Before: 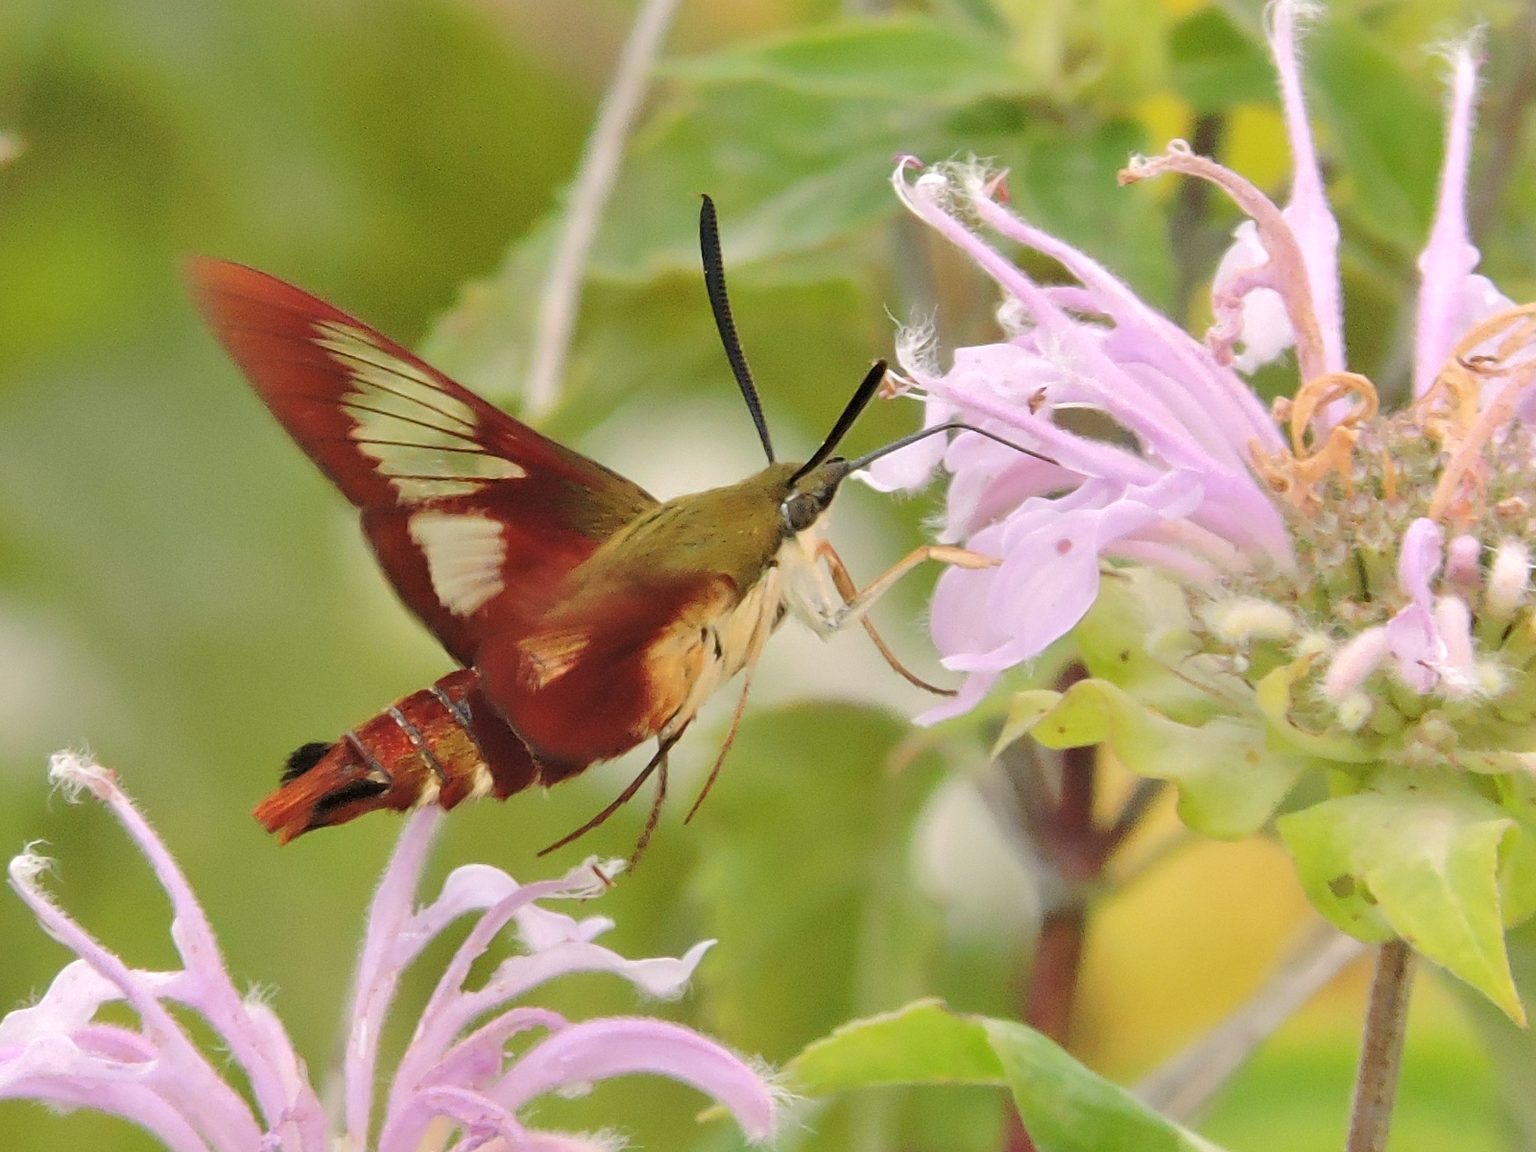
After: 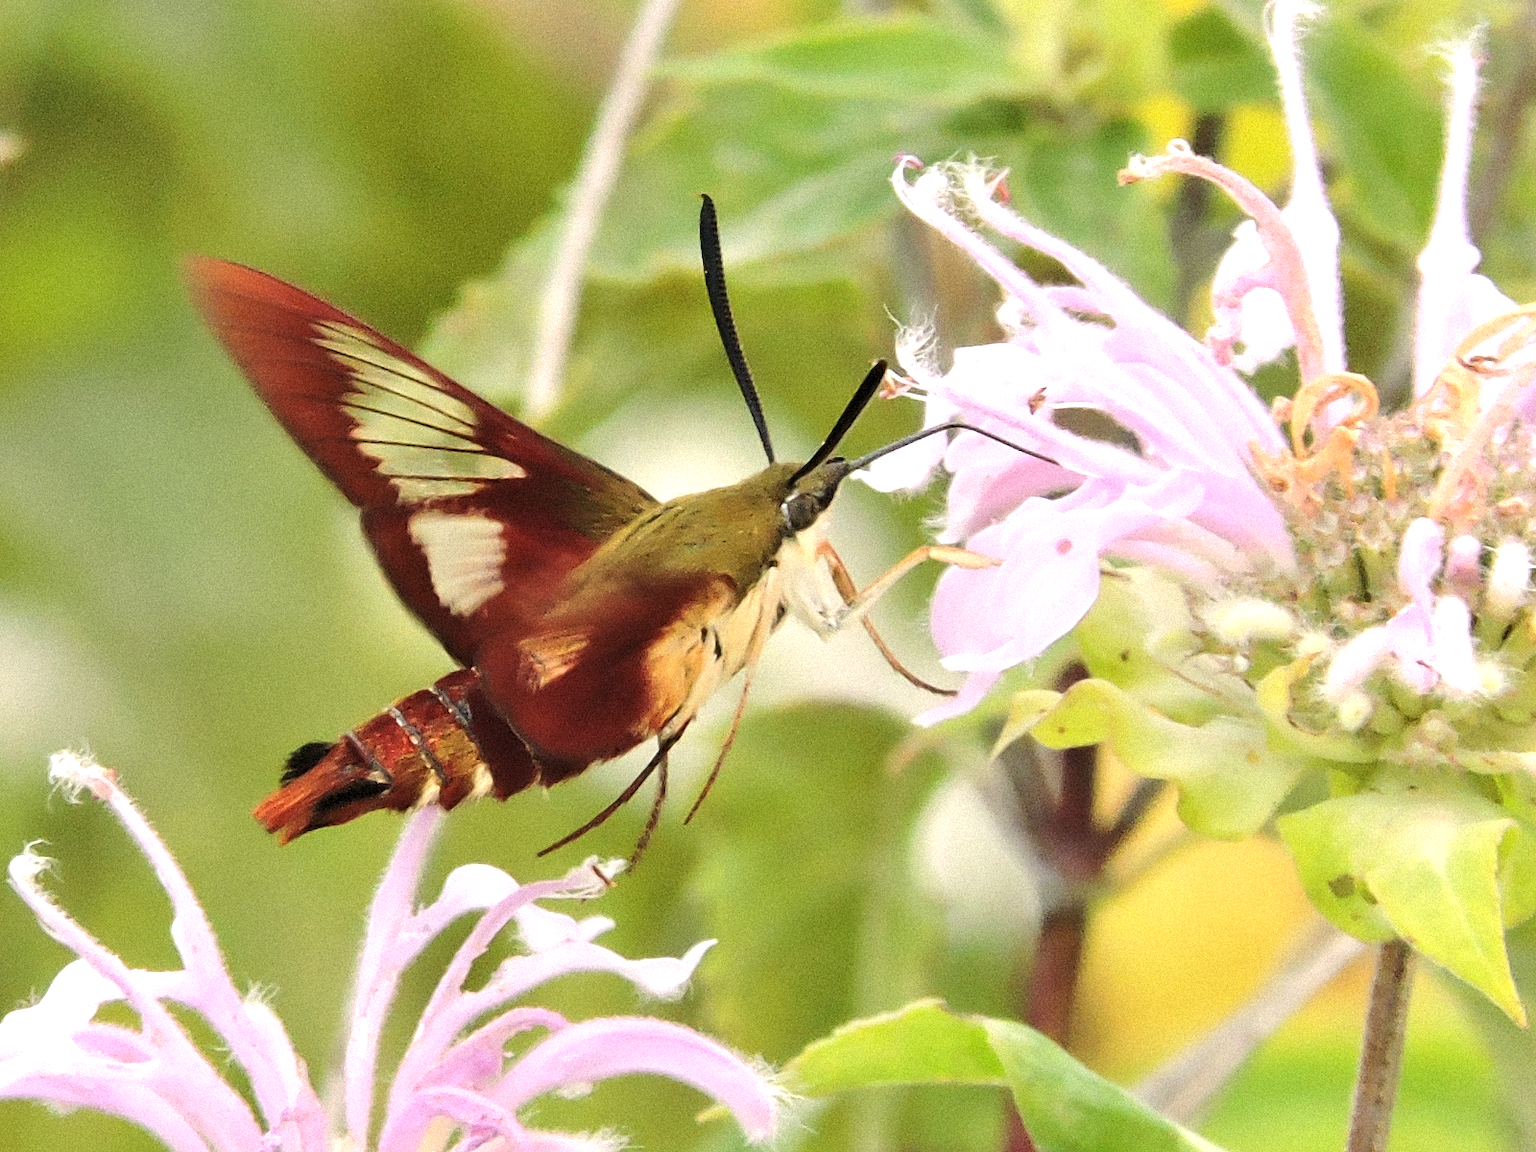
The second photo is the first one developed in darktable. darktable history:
tone equalizer: -8 EV -0.75 EV, -7 EV -0.7 EV, -6 EV -0.6 EV, -5 EV -0.4 EV, -3 EV 0.4 EV, -2 EV 0.6 EV, -1 EV 0.7 EV, +0 EV 0.75 EV, edges refinement/feathering 500, mask exposure compensation -1.57 EV, preserve details no
grain: mid-tones bias 0%
